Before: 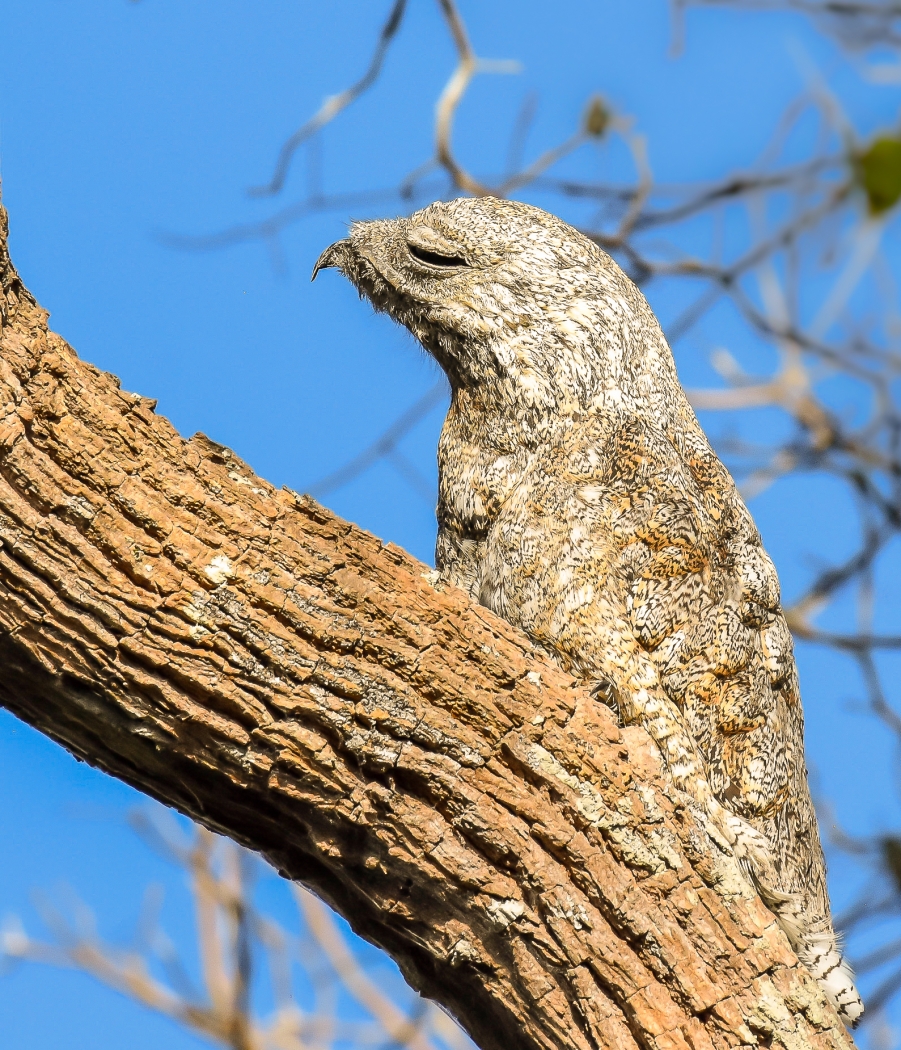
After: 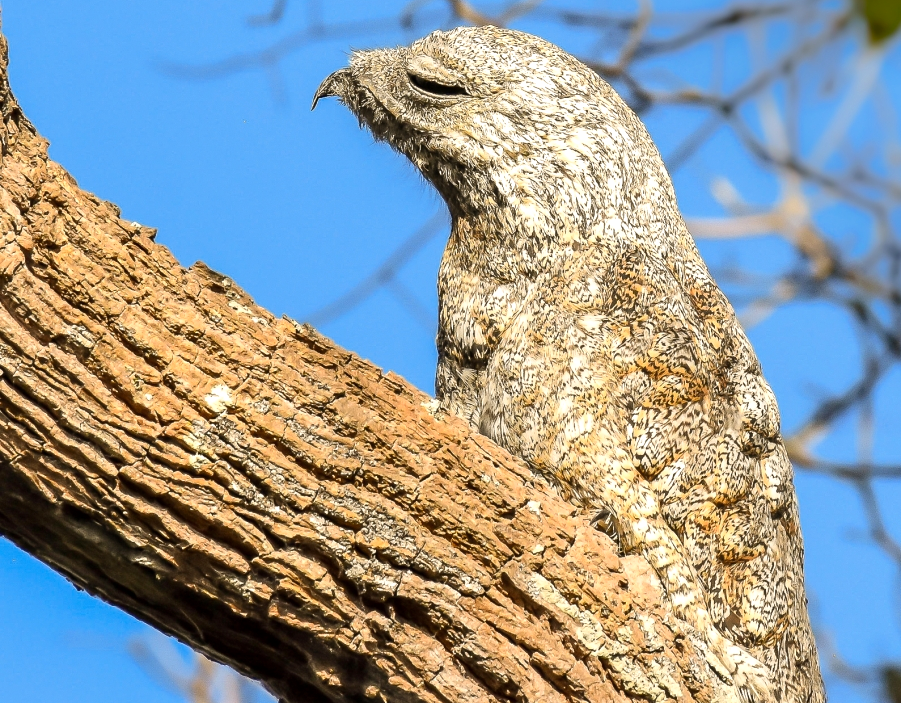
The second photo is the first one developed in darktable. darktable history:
exposure: black level correction 0.001, exposure 0.193 EV, compensate highlight preservation false
crop: top 16.3%, bottom 16.729%
